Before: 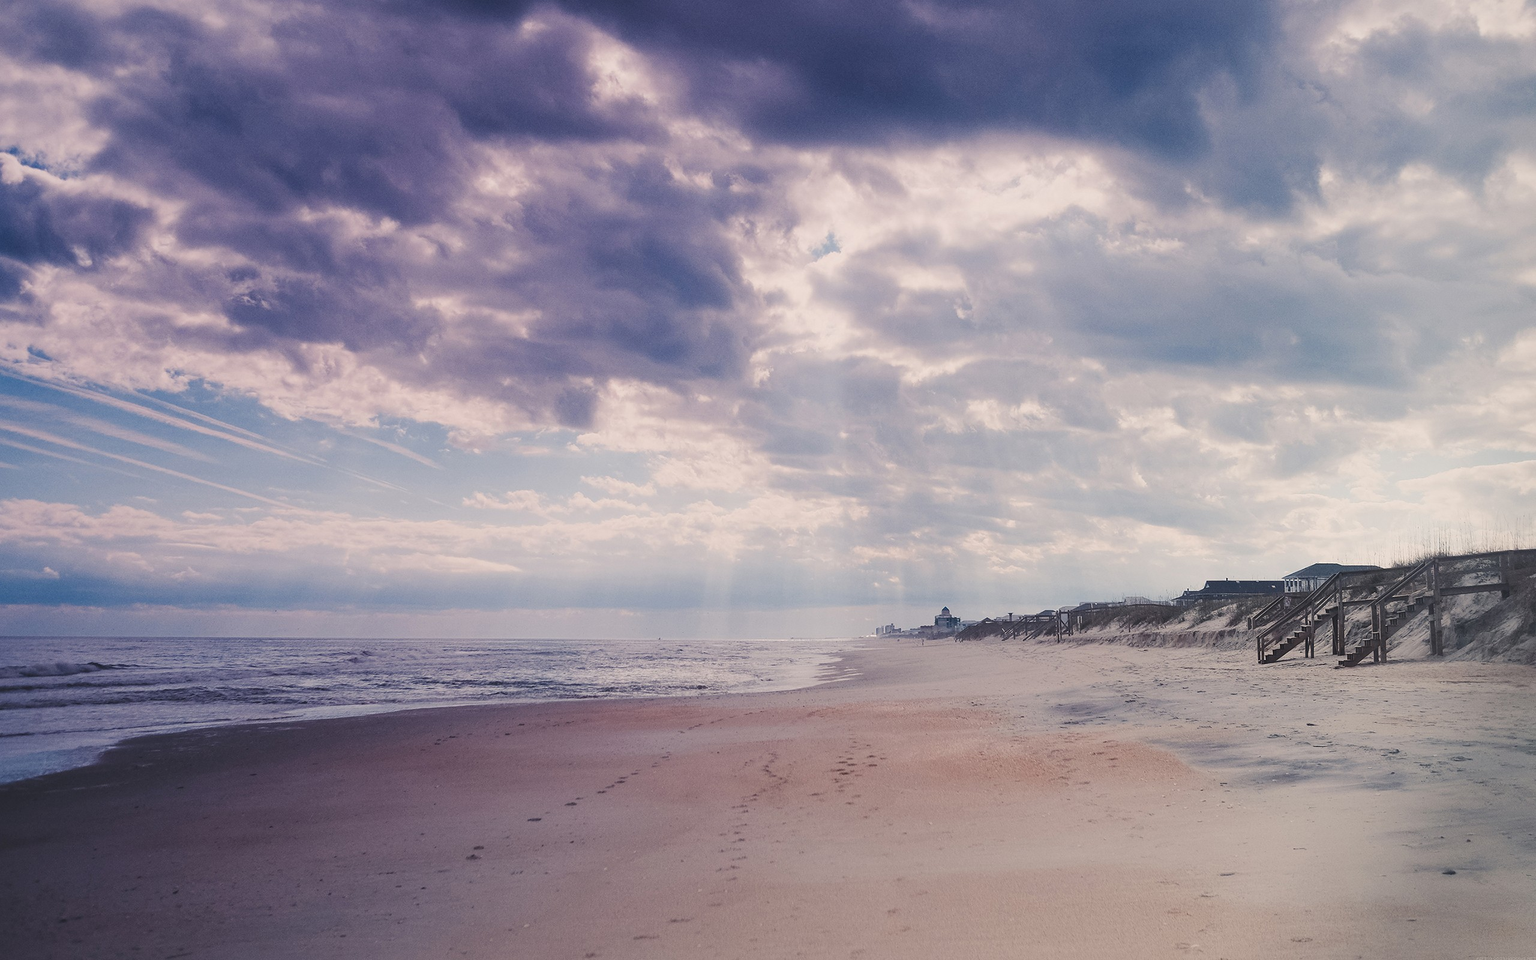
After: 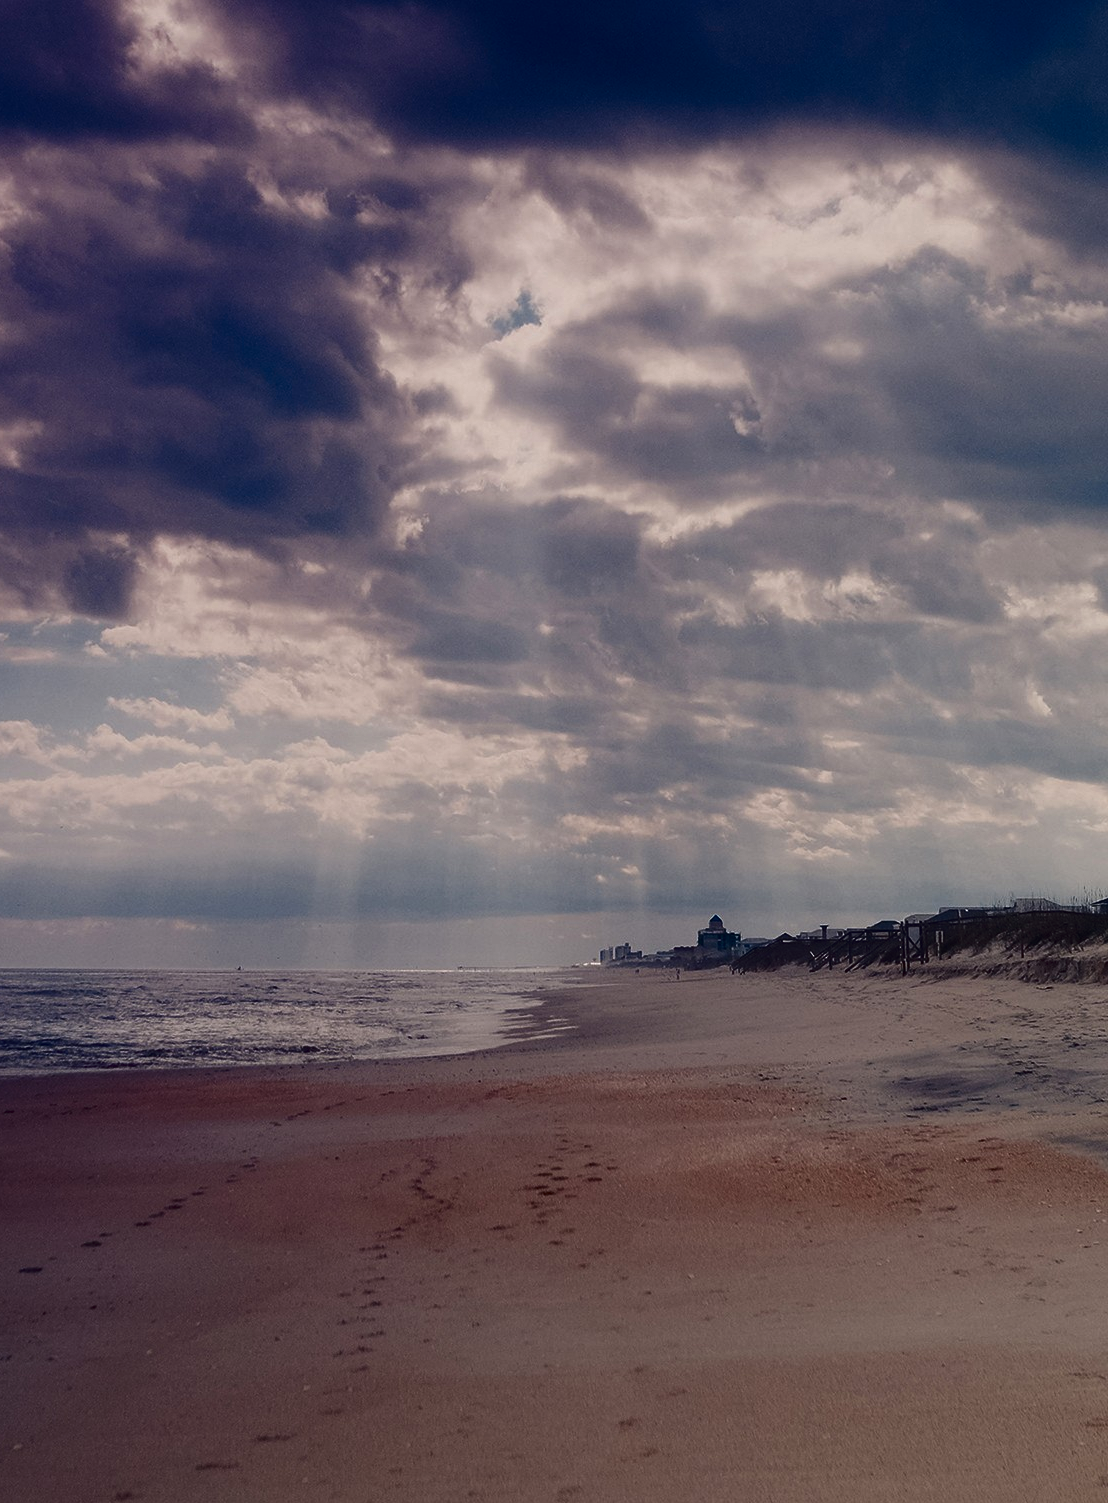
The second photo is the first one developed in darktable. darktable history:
contrast brightness saturation: contrast 0.089, brightness -0.605, saturation 0.168
crop: left 33.6%, top 6.029%, right 23.102%
